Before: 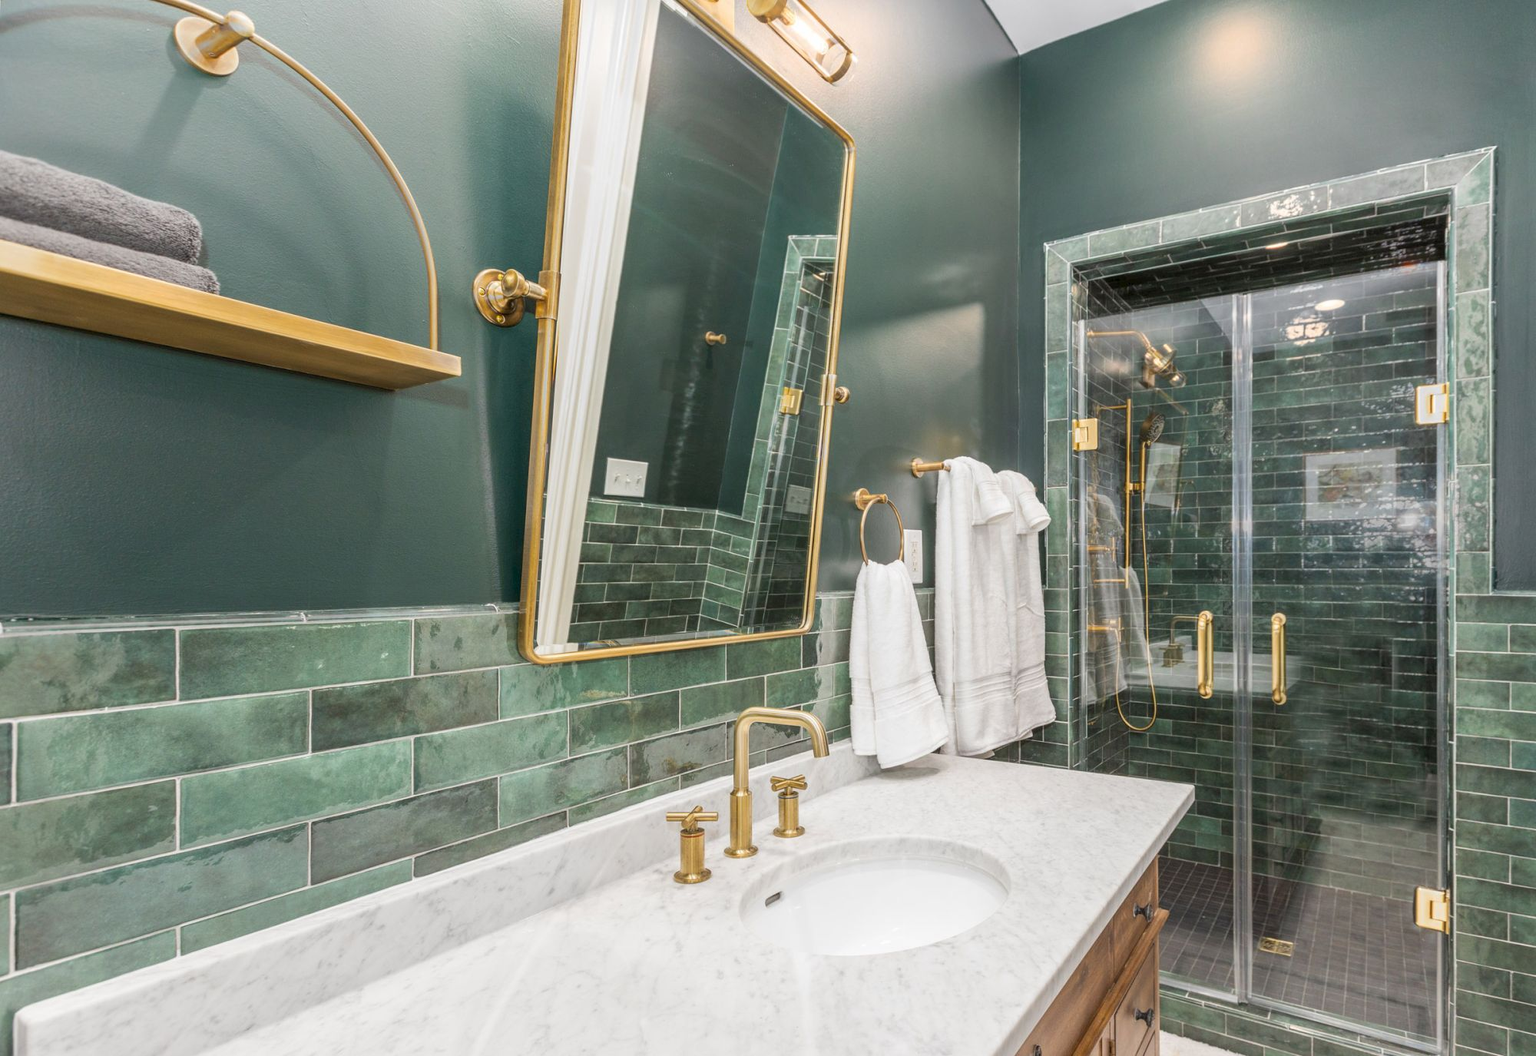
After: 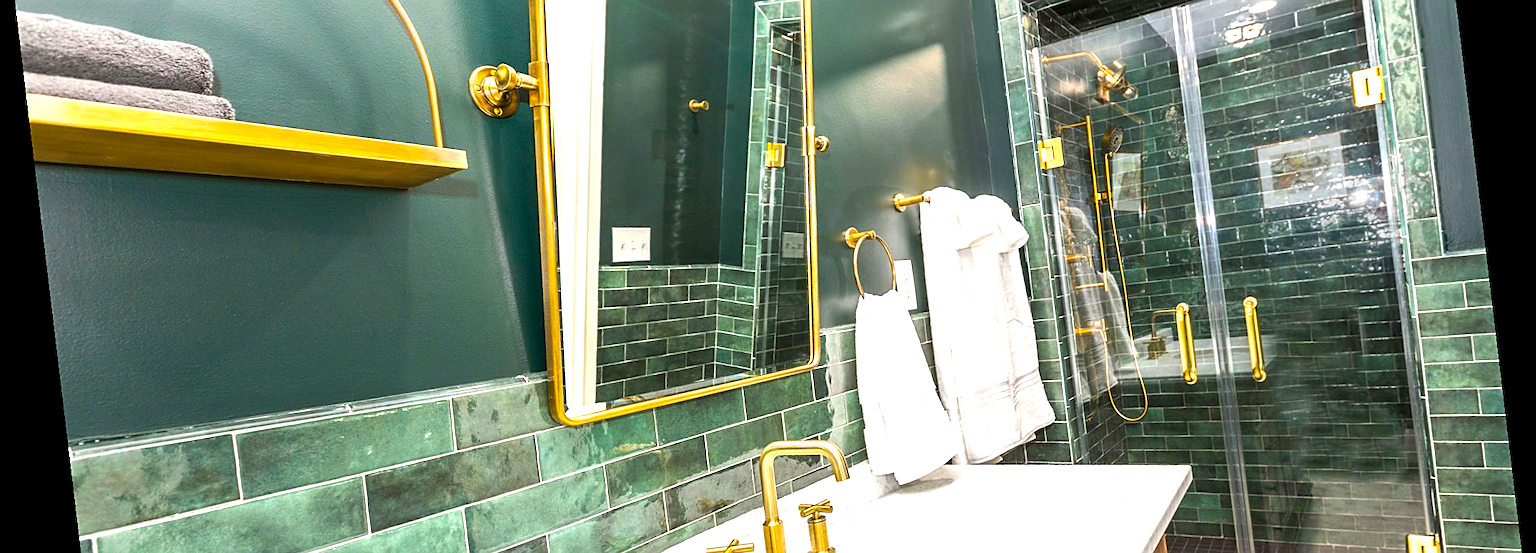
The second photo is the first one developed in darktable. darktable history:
rotate and perspective: rotation -6.83°, automatic cropping off
exposure: exposure 0.376 EV, compensate highlight preservation false
crop and rotate: top 26.056%, bottom 25.543%
sharpen: on, module defaults
color balance rgb: linear chroma grading › global chroma 9%, perceptual saturation grading › global saturation 36%, perceptual brilliance grading › global brilliance 15%, perceptual brilliance grading › shadows -35%, global vibrance 15%
